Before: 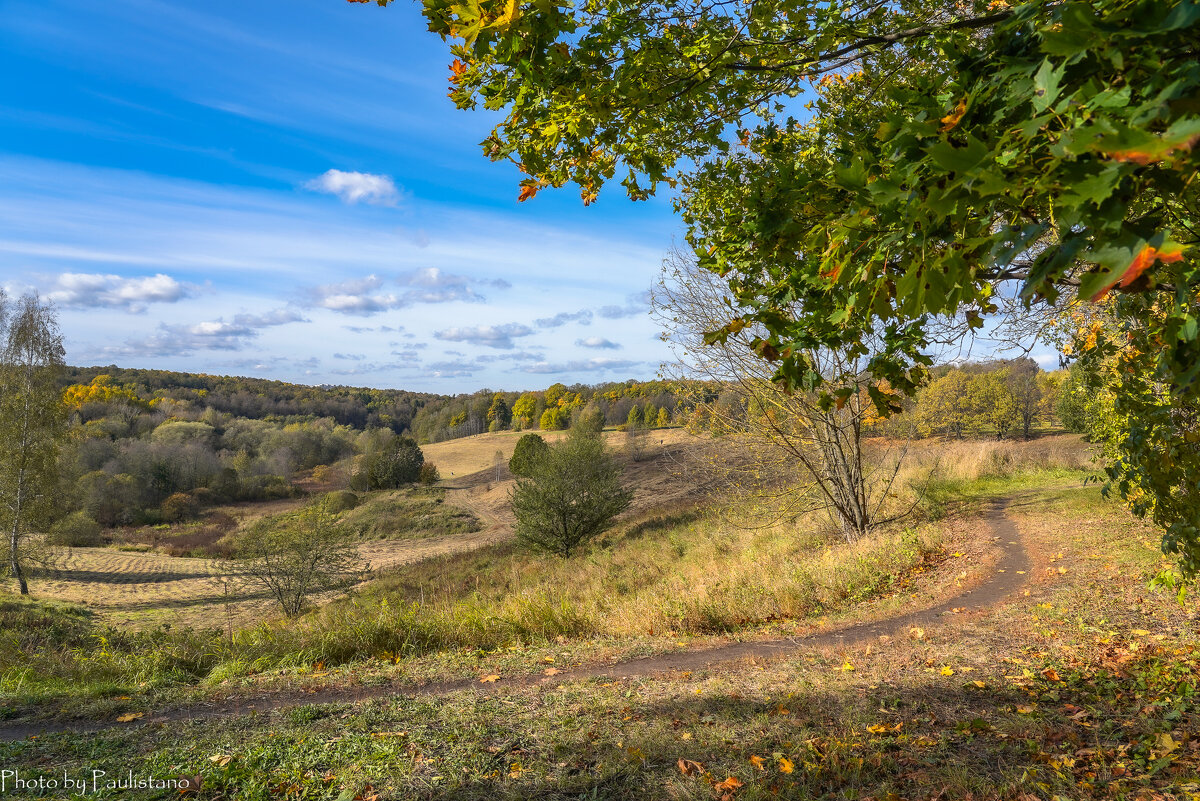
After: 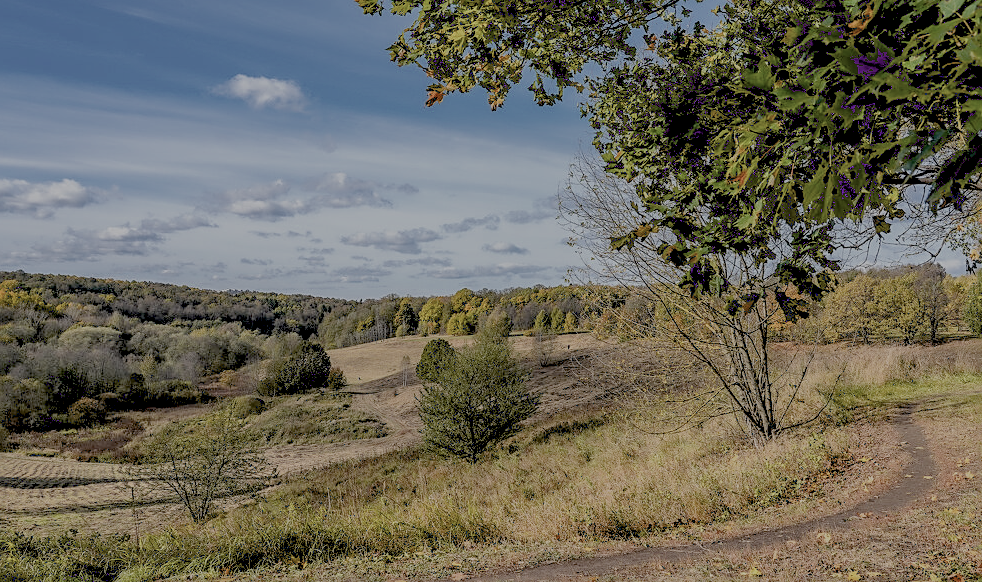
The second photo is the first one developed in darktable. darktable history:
sharpen: on, module defaults
crop: left 7.758%, top 11.895%, right 10.355%, bottom 15.391%
exposure: black level correction 0.029, exposure -0.081 EV
contrast brightness saturation: contrast 0.103, saturation -0.301
local contrast: detail 130%
filmic rgb: black relative exposure -13.93 EV, white relative exposure 7.96 EV, hardness 3.75, latitude 50.05%, contrast 0.51
